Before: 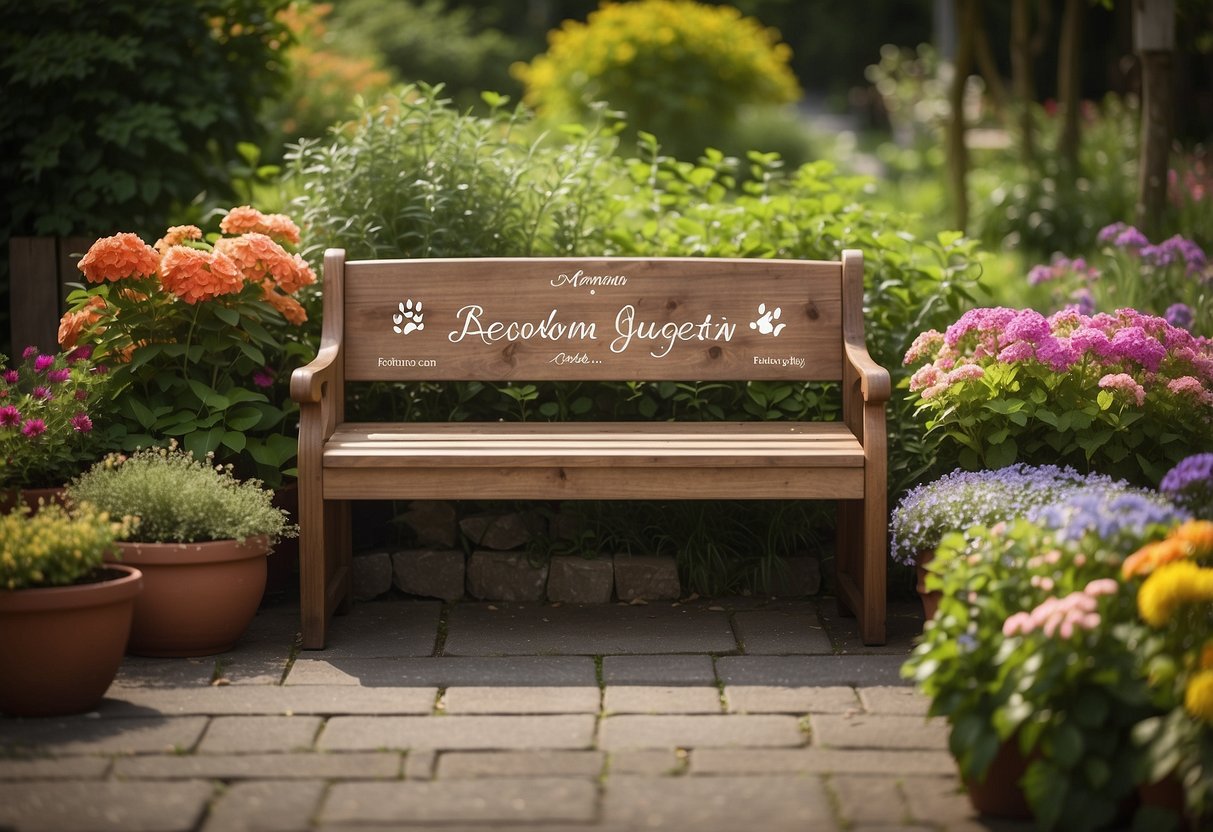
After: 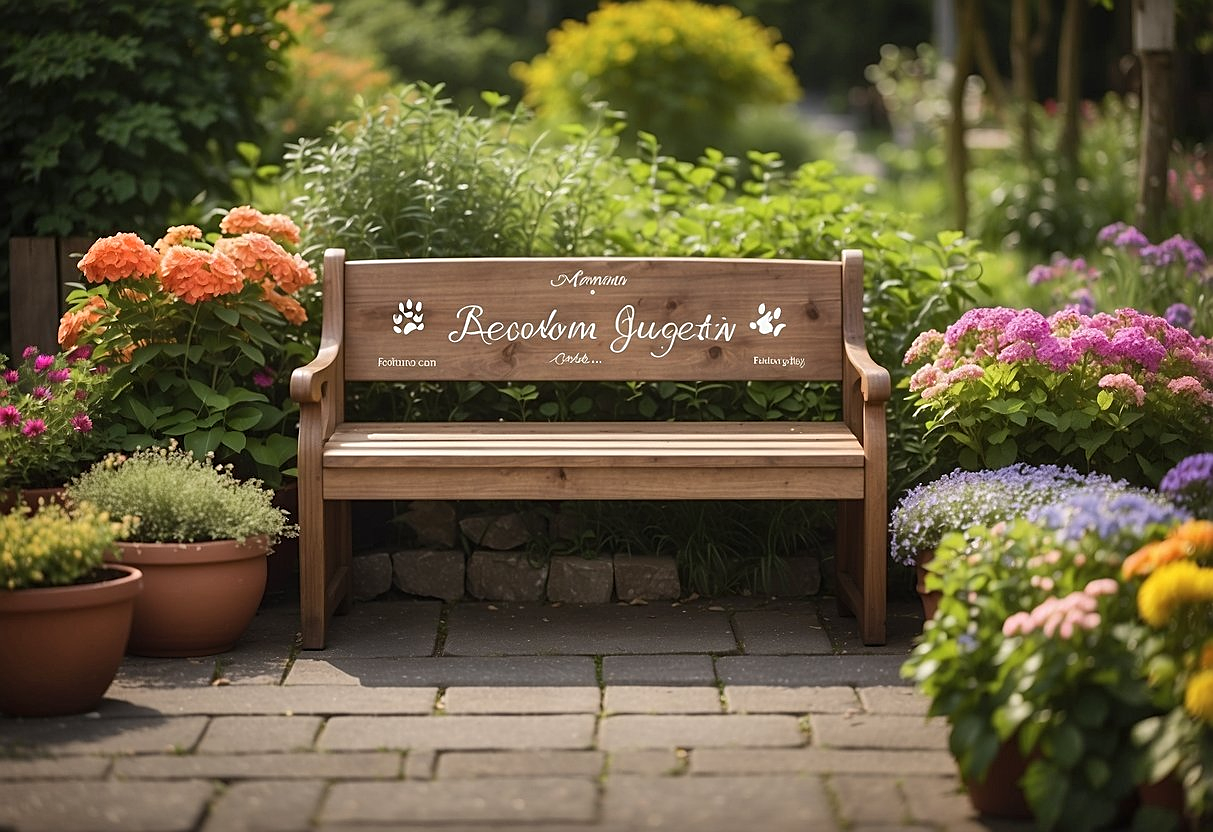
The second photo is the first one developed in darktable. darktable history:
shadows and highlights: shadows 47.69, highlights -42.16, soften with gaussian
sharpen: on, module defaults
